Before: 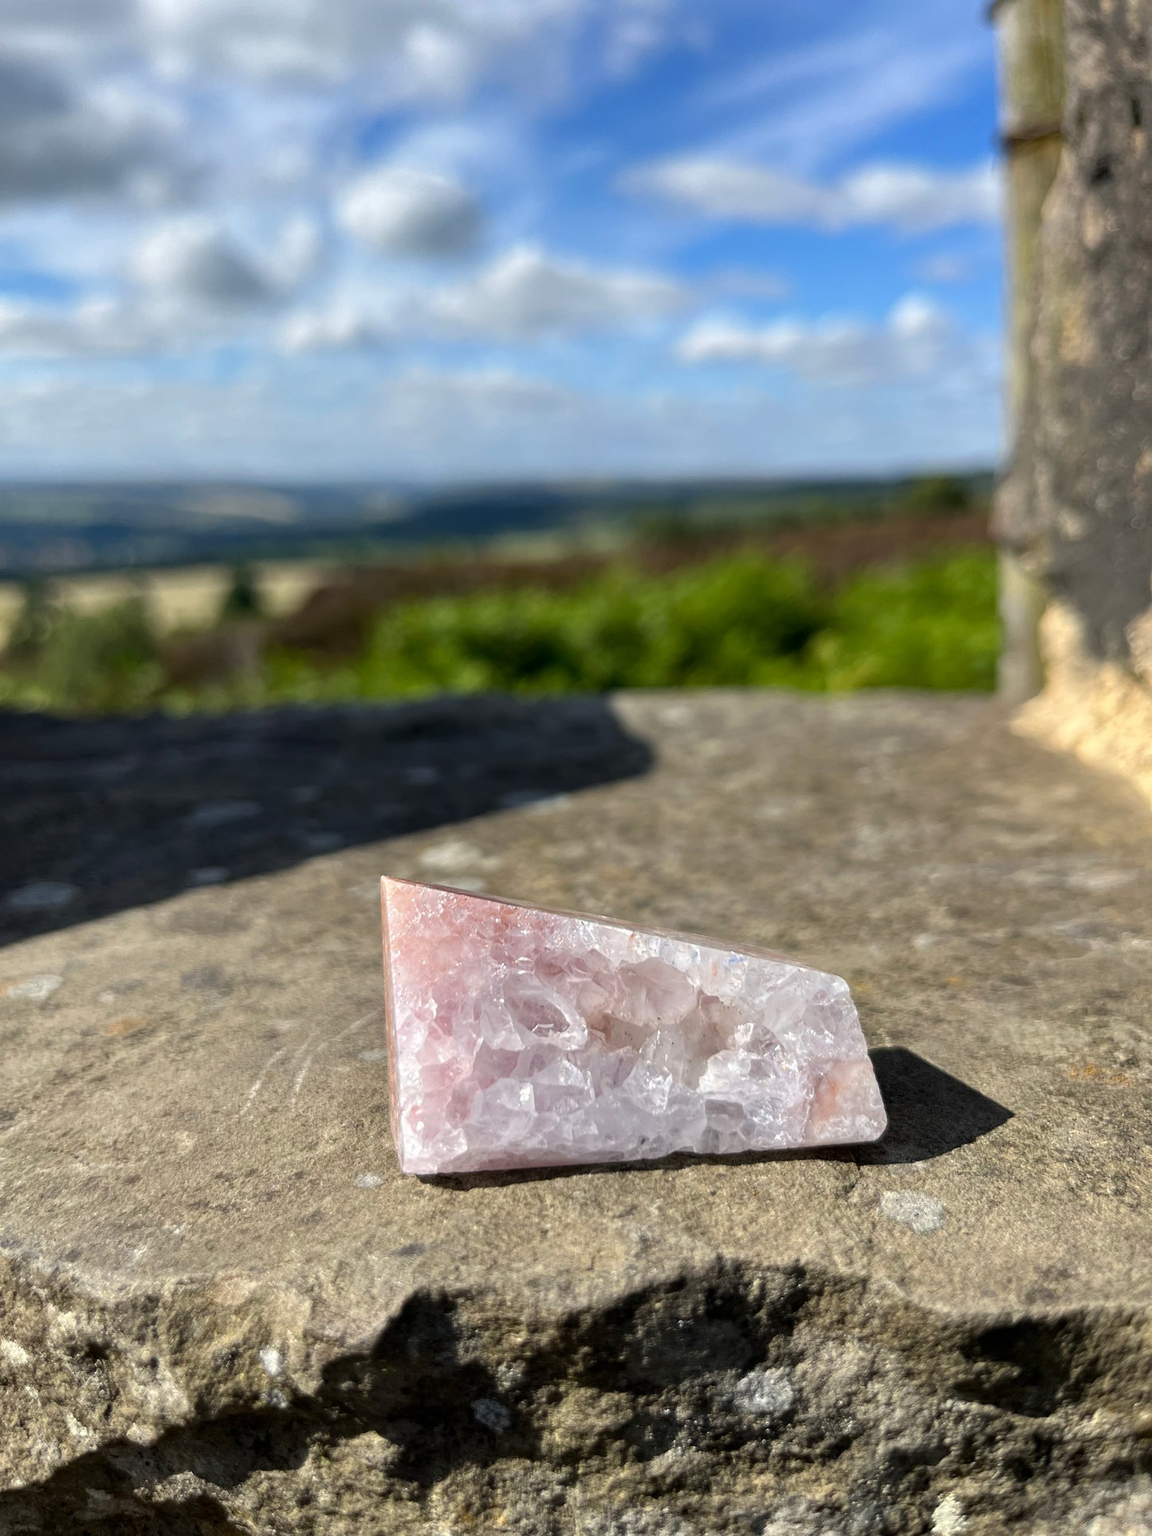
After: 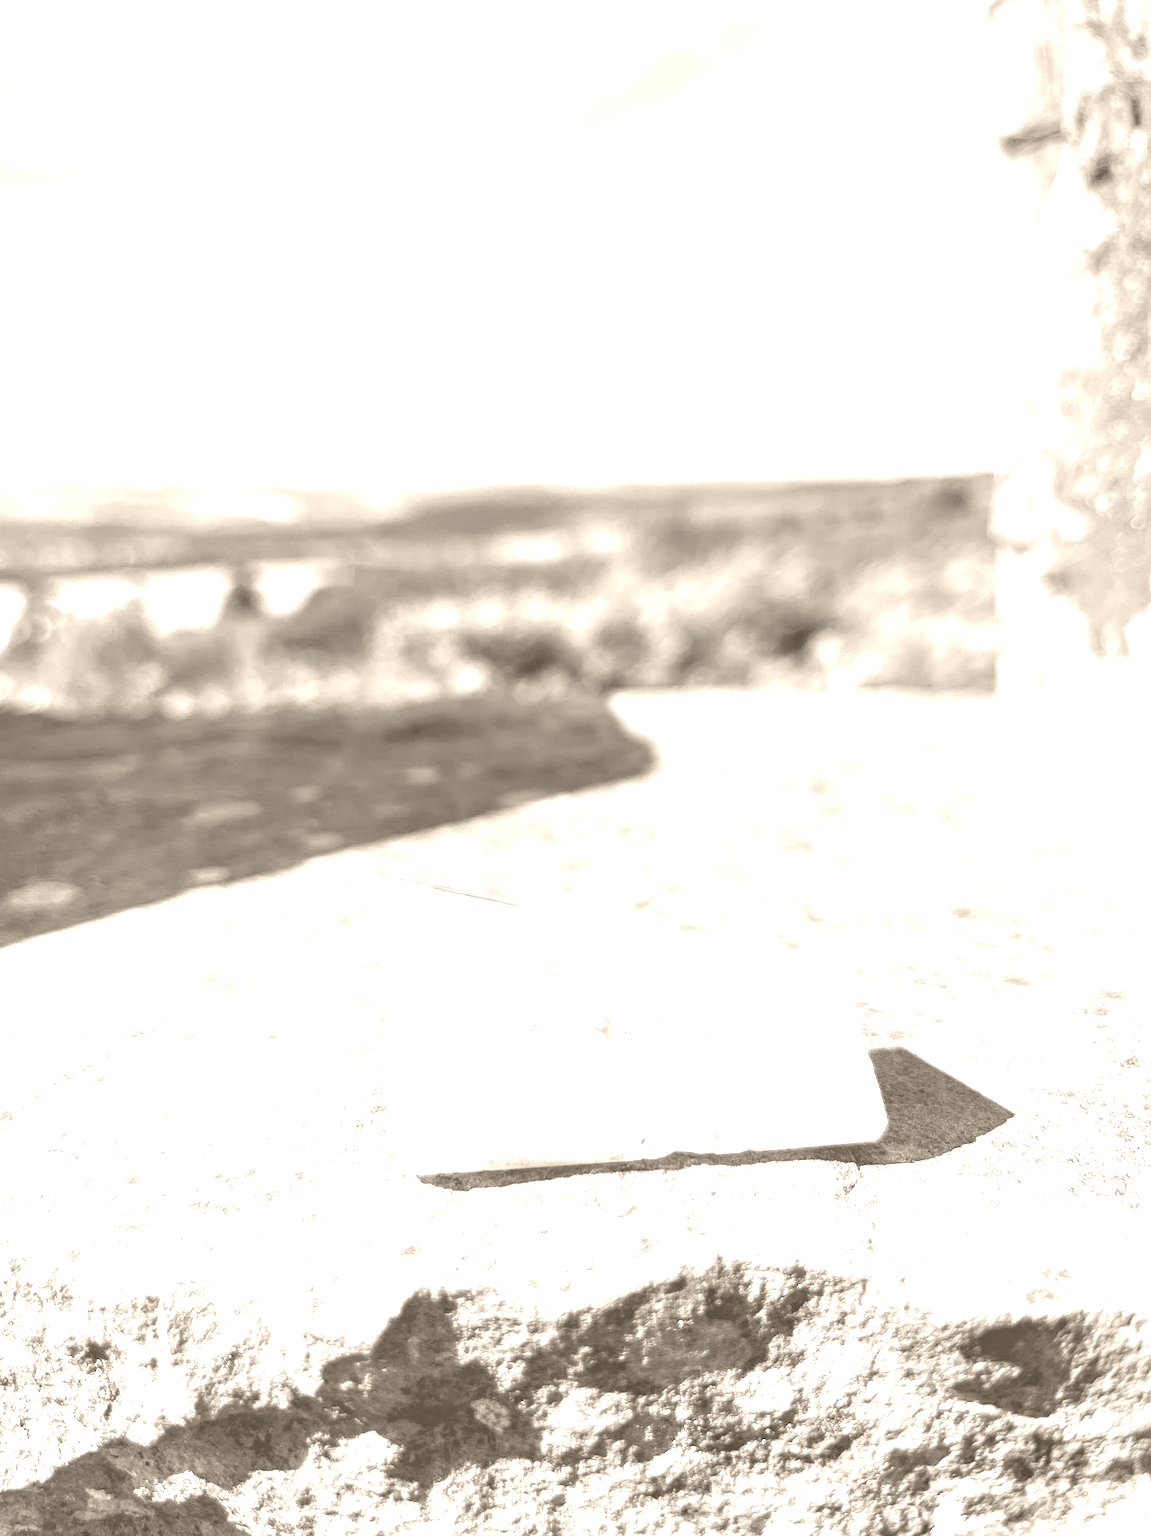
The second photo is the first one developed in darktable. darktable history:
local contrast: detail 115%
colorize: hue 34.49°, saturation 35.33%, source mix 100%, version 1
exposure: black level correction 0, exposure 1.45 EV, compensate exposure bias true, compensate highlight preservation false
